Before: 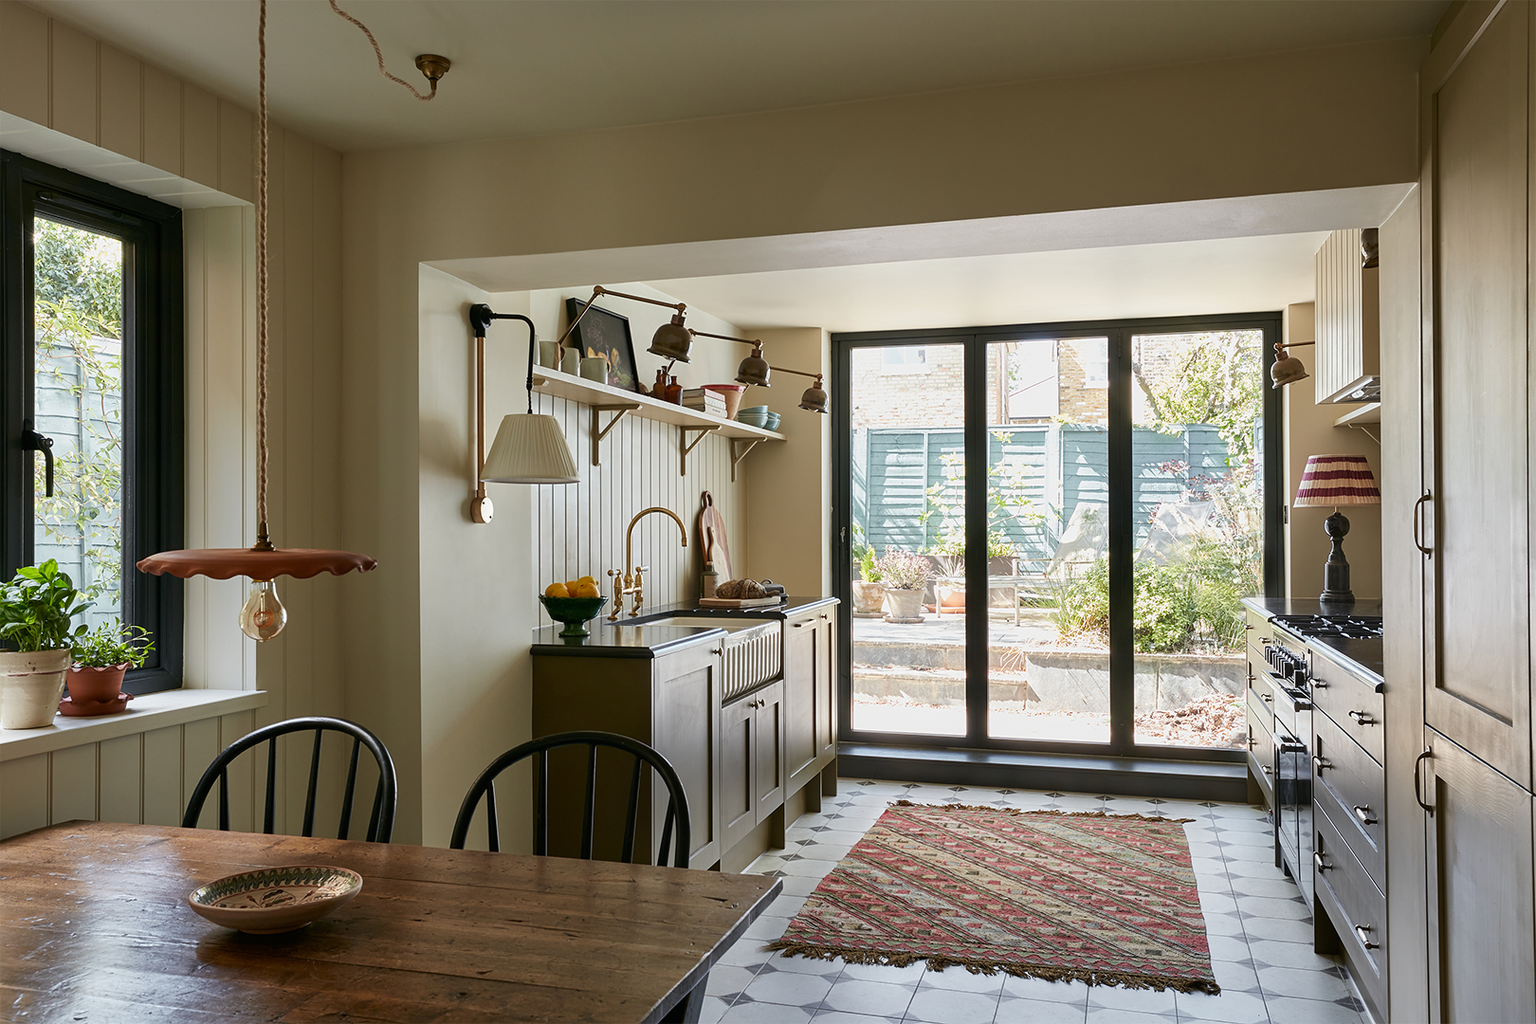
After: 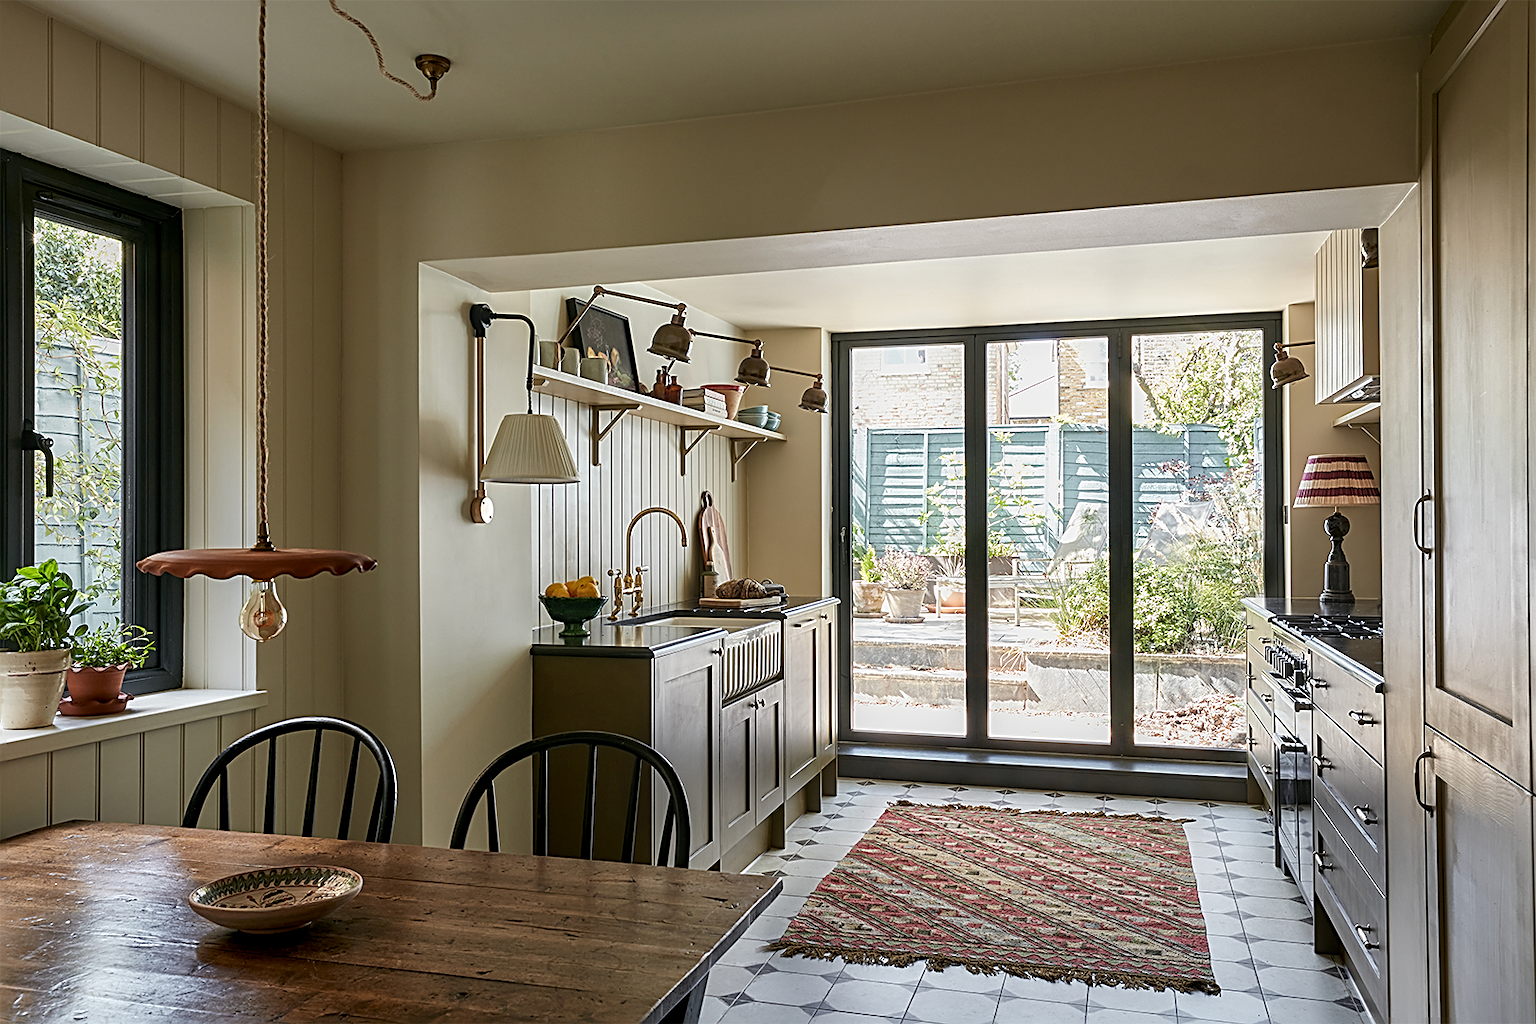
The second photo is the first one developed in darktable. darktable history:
sharpen: radius 2.534, amount 0.625
local contrast: on, module defaults
